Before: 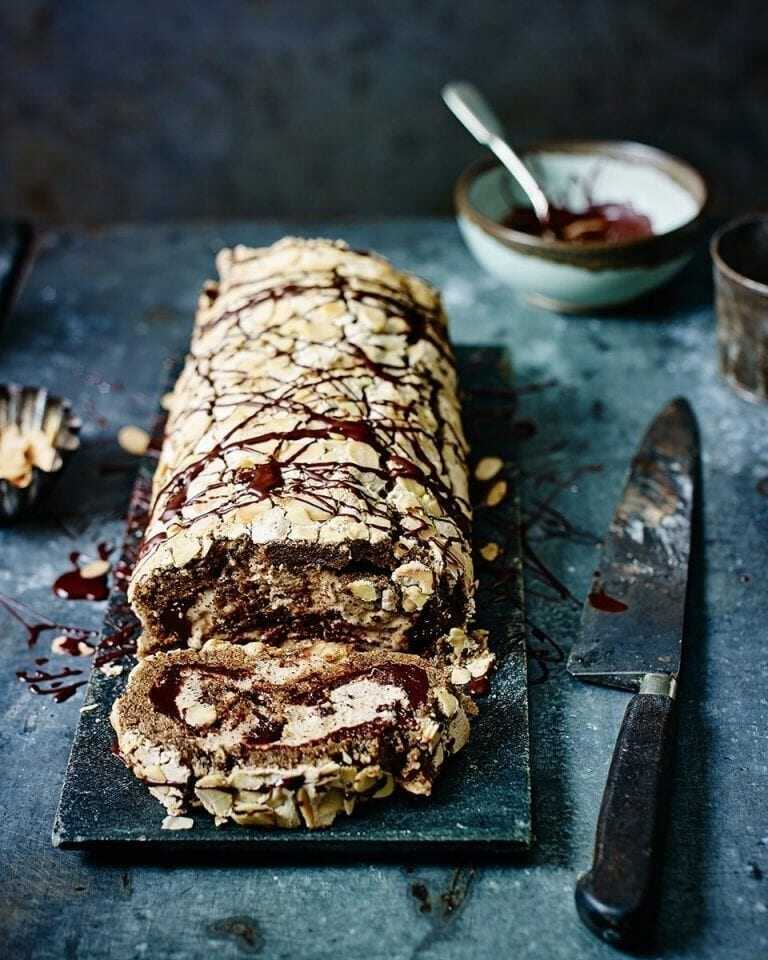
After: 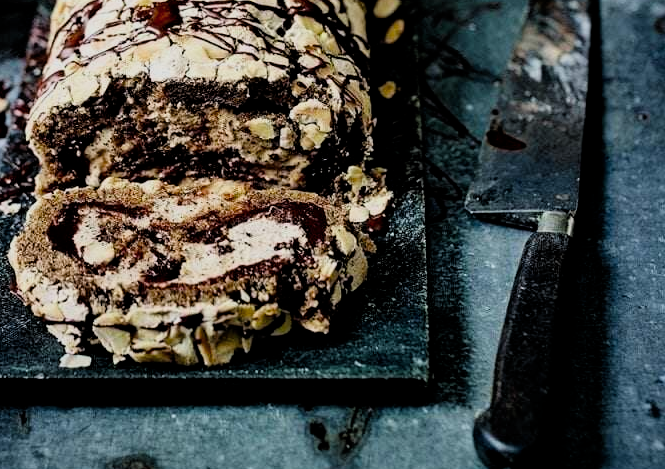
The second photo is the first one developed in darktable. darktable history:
contrast brightness saturation: contrast 0.06, brightness -0.01, saturation -0.23
crop and rotate: left 13.306%, top 48.129%, bottom 2.928%
filmic rgb: black relative exposure -7.75 EV, white relative exposure 4.4 EV, threshold 3 EV, target black luminance 0%, hardness 3.76, latitude 50.51%, contrast 1.074, highlights saturation mix 10%, shadows ↔ highlights balance -0.22%, color science v4 (2020), enable highlight reconstruction true
